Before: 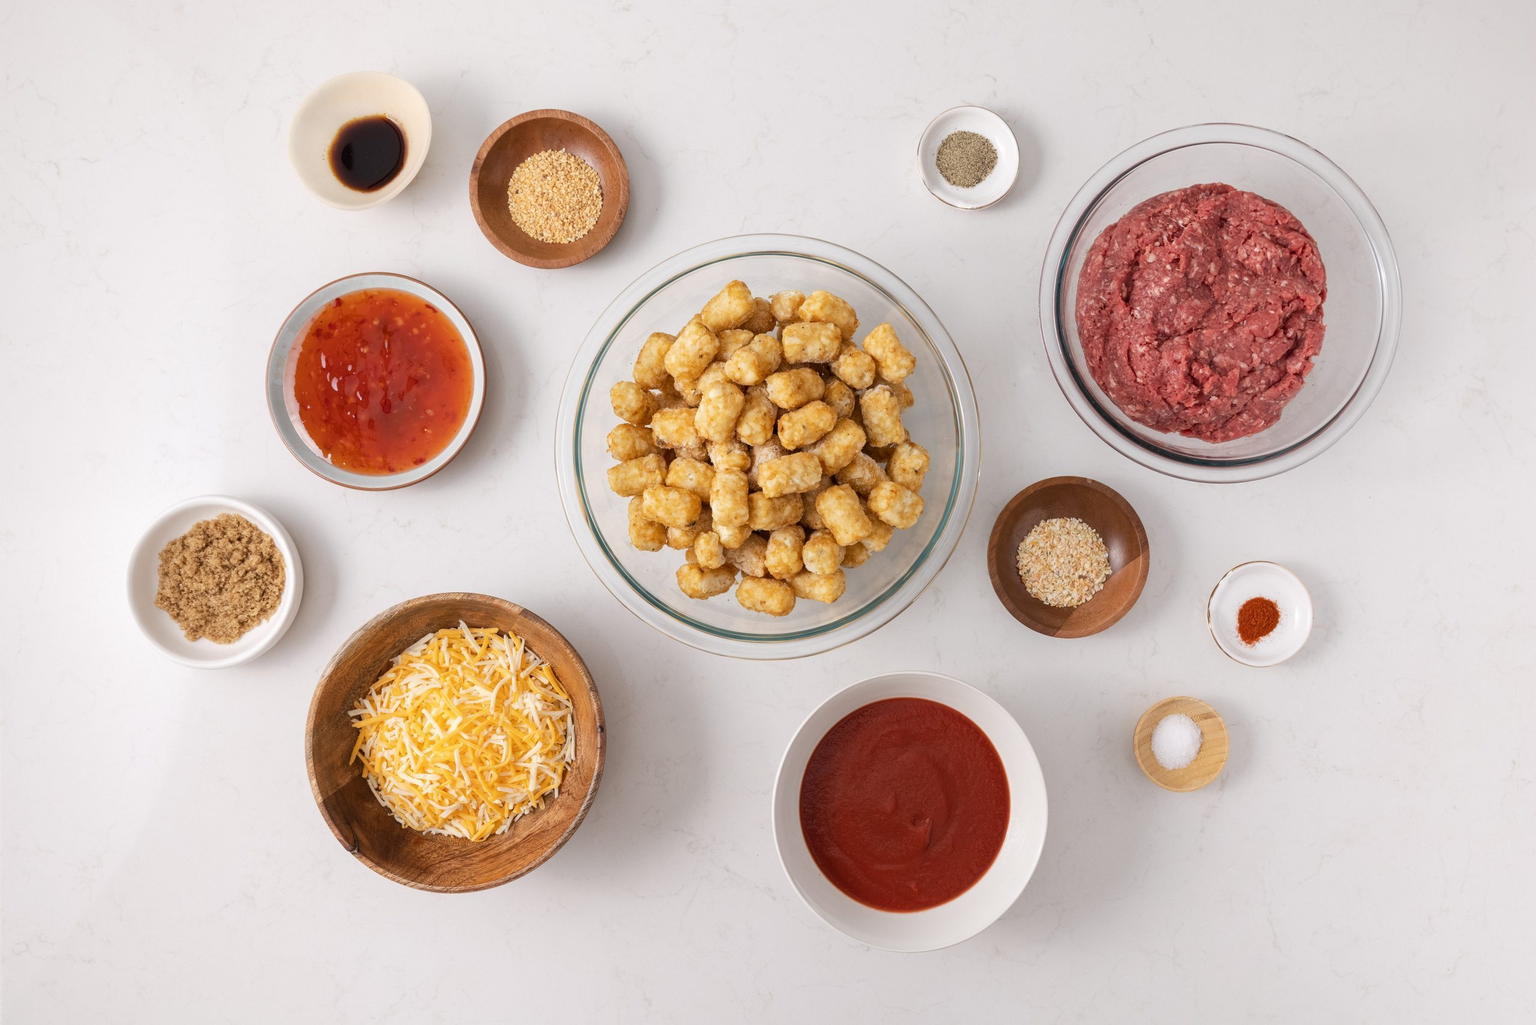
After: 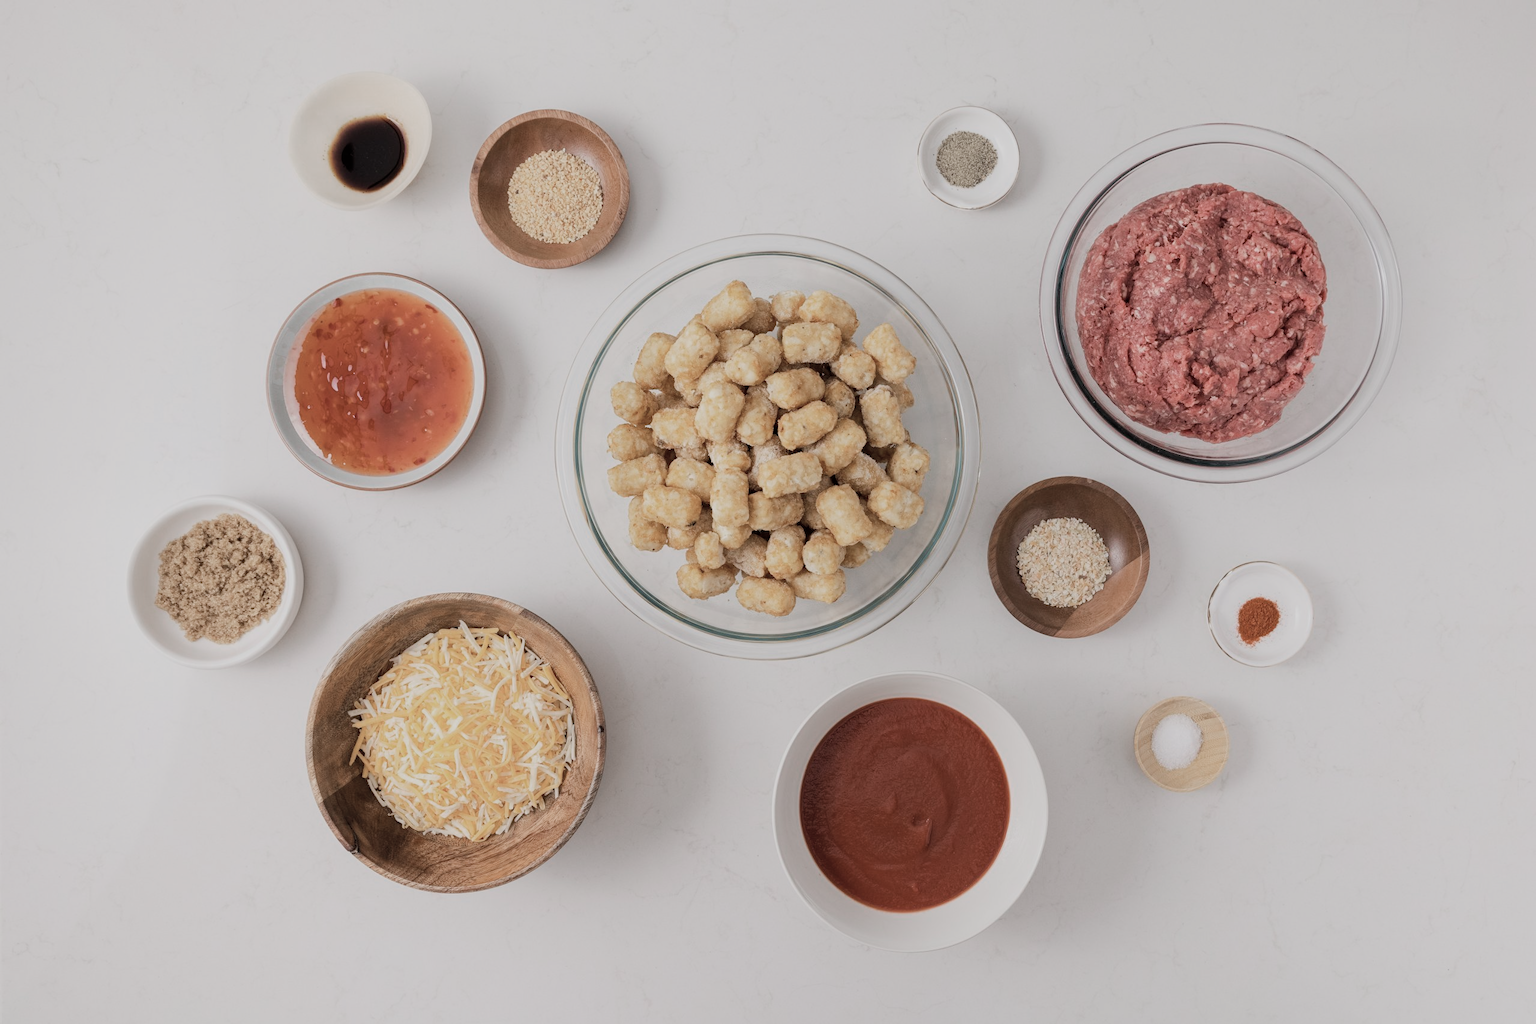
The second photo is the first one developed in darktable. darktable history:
filmic rgb: black relative exposure -7.65 EV, white relative exposure 4.56 EV, hardness 3.61
color zones: curves: ch0 [(0, 0.559) (0.153, 0.551) (0.229, 0.5) (0.429, 0.5) (0.571, 0.5) (0.714, 0.5) (0.857, 0.5) (1, 0.559)]; ch1 [(0, 0.417) (0.112, 0.336) (0.213, 0.26) (0.429, 0.34) (0.571, 0.35) (0.683, 0.331) (0.857, 0.344) (1, 0.417)]
